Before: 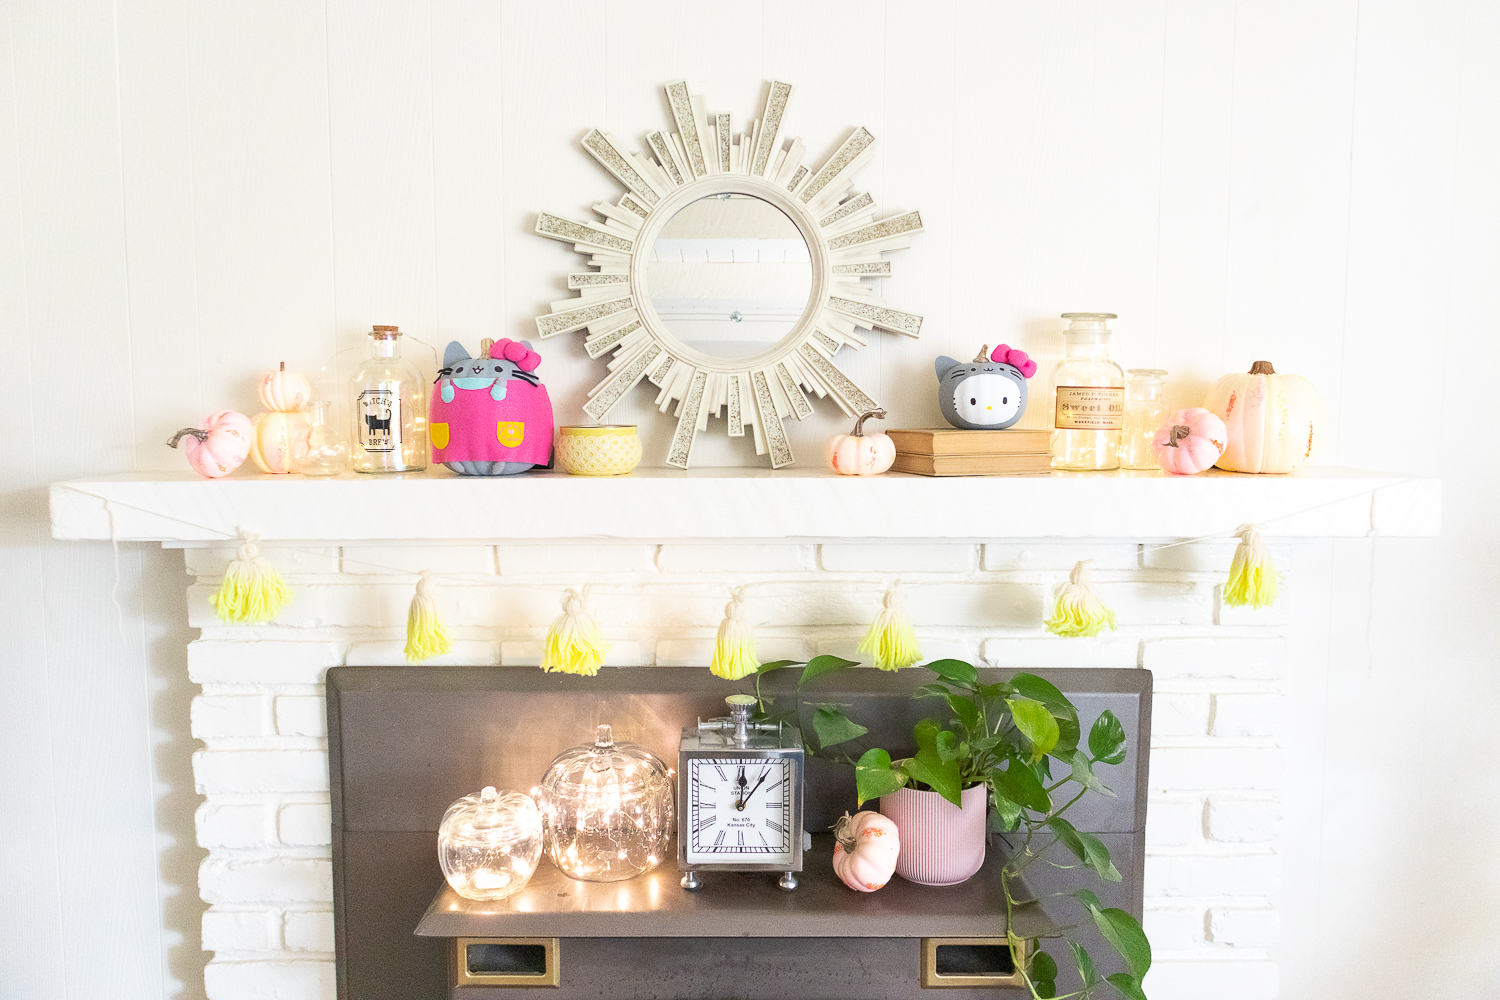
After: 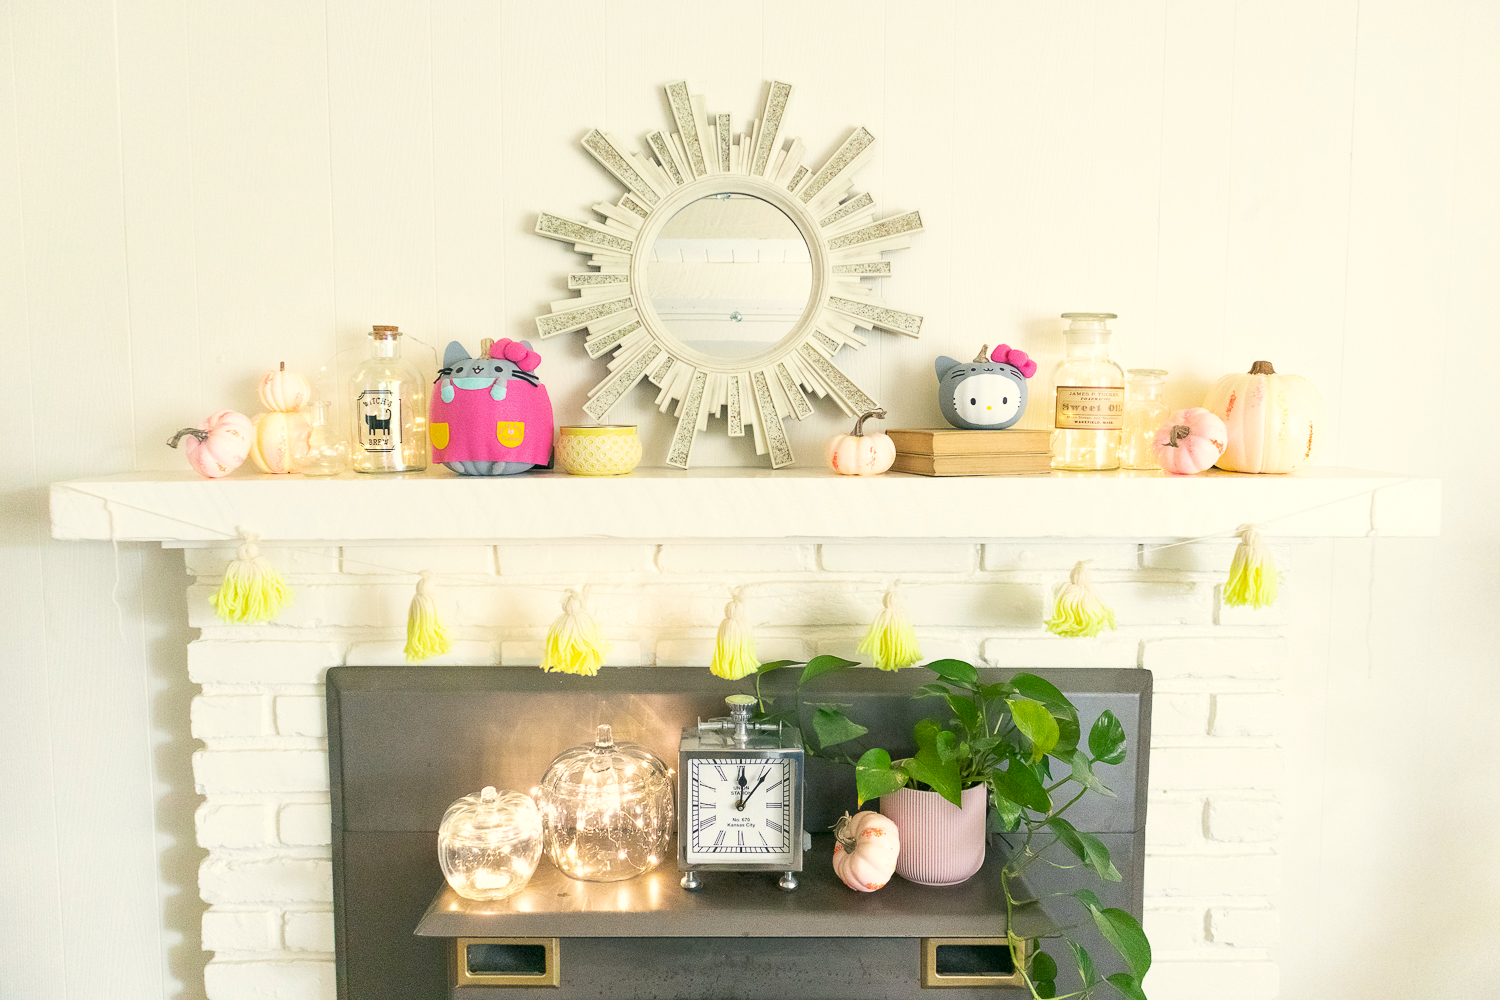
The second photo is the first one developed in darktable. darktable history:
color correction: highlights a* -0.527, highlights b* 9.33, shadows a* -8.85, shadows b* 0.517
